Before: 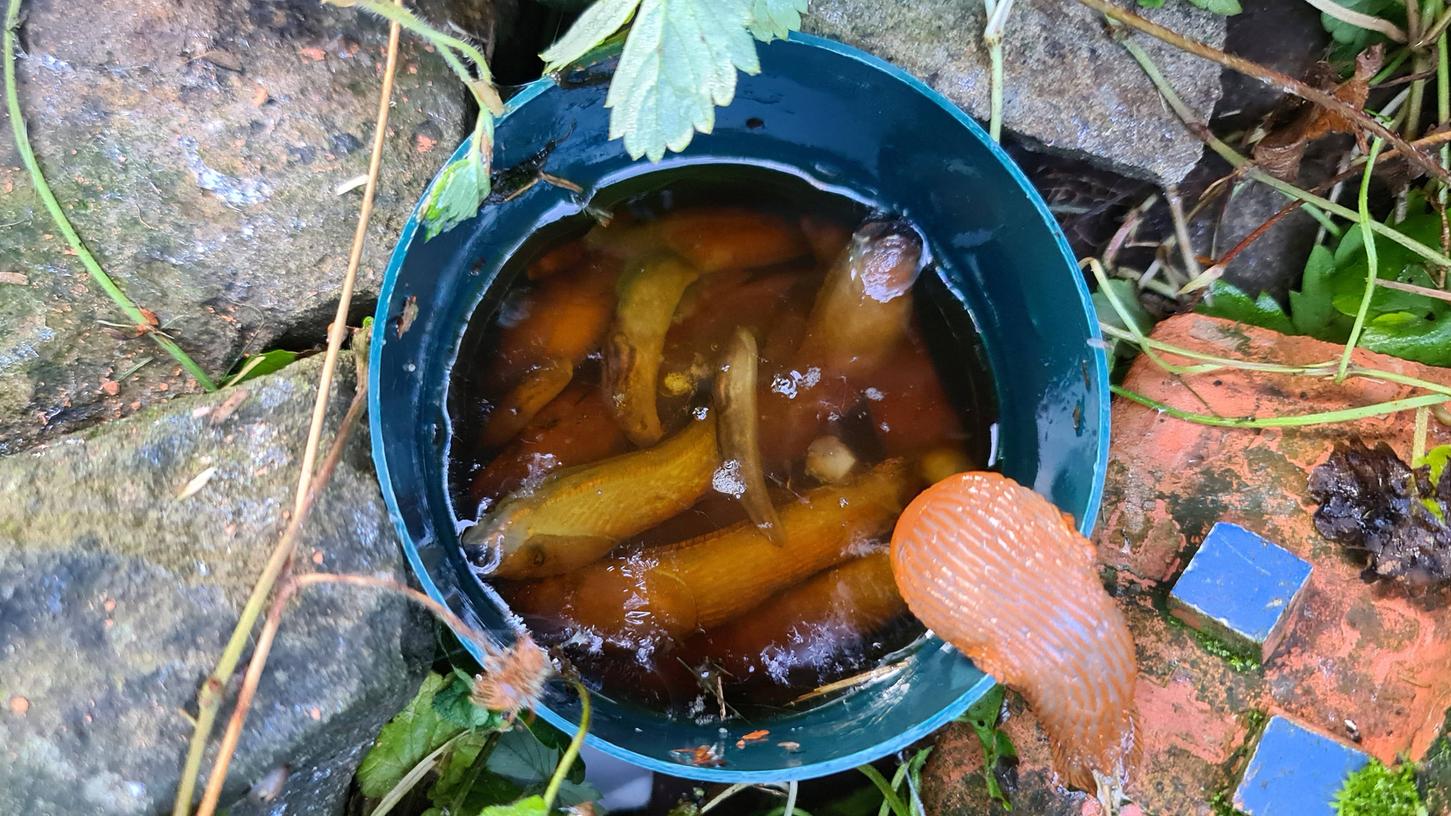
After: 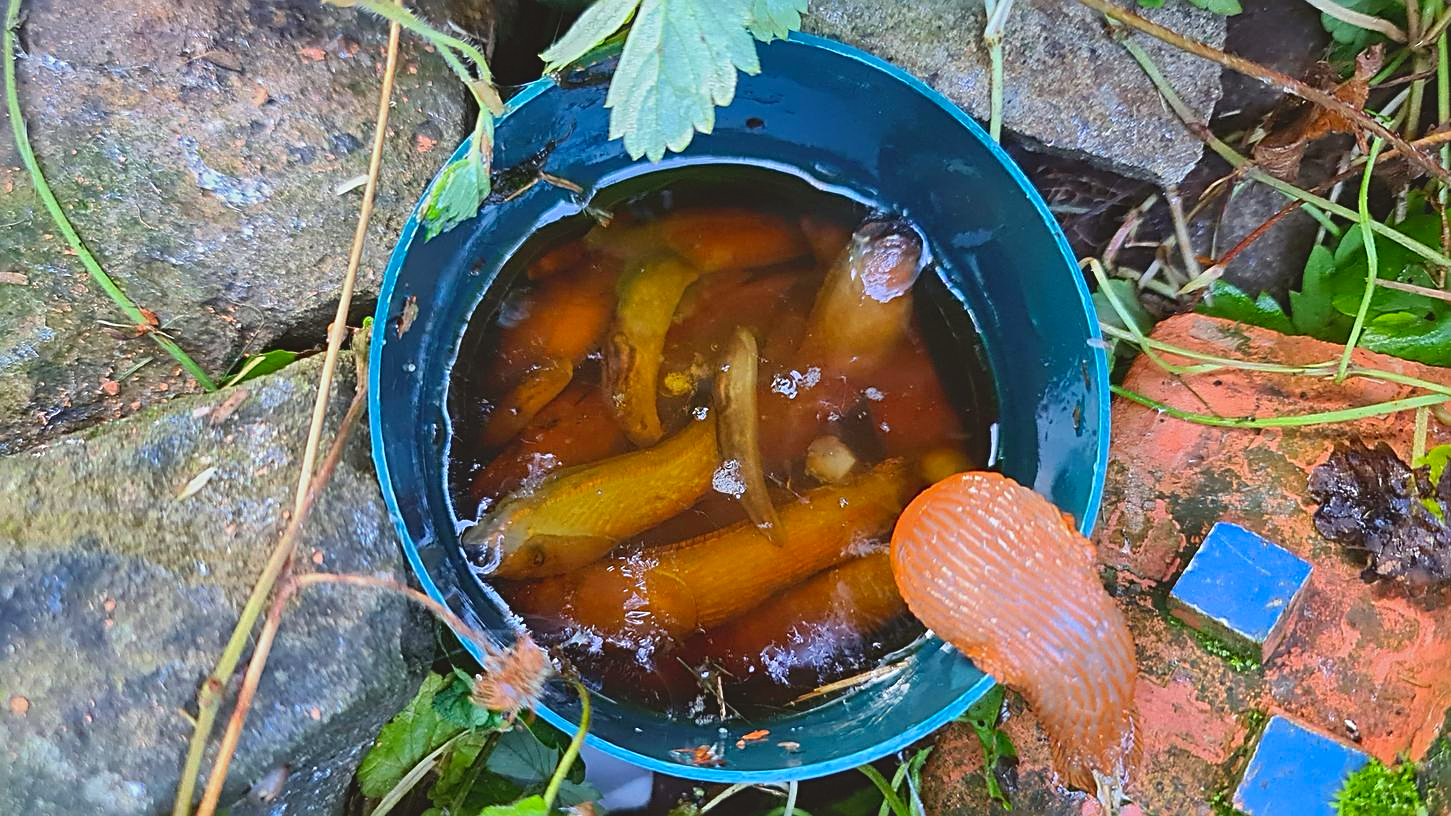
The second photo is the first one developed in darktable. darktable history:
contrast brightness saturation: contrast -0.176, saturation 0.188
sharpen: radius 2.721, amount 0.668
shadows and highlights: soften with gaussian
color correction: highlights a* -2.94, highlights b* -2.47, shadows a* 2.34, shadows b* 2.63
